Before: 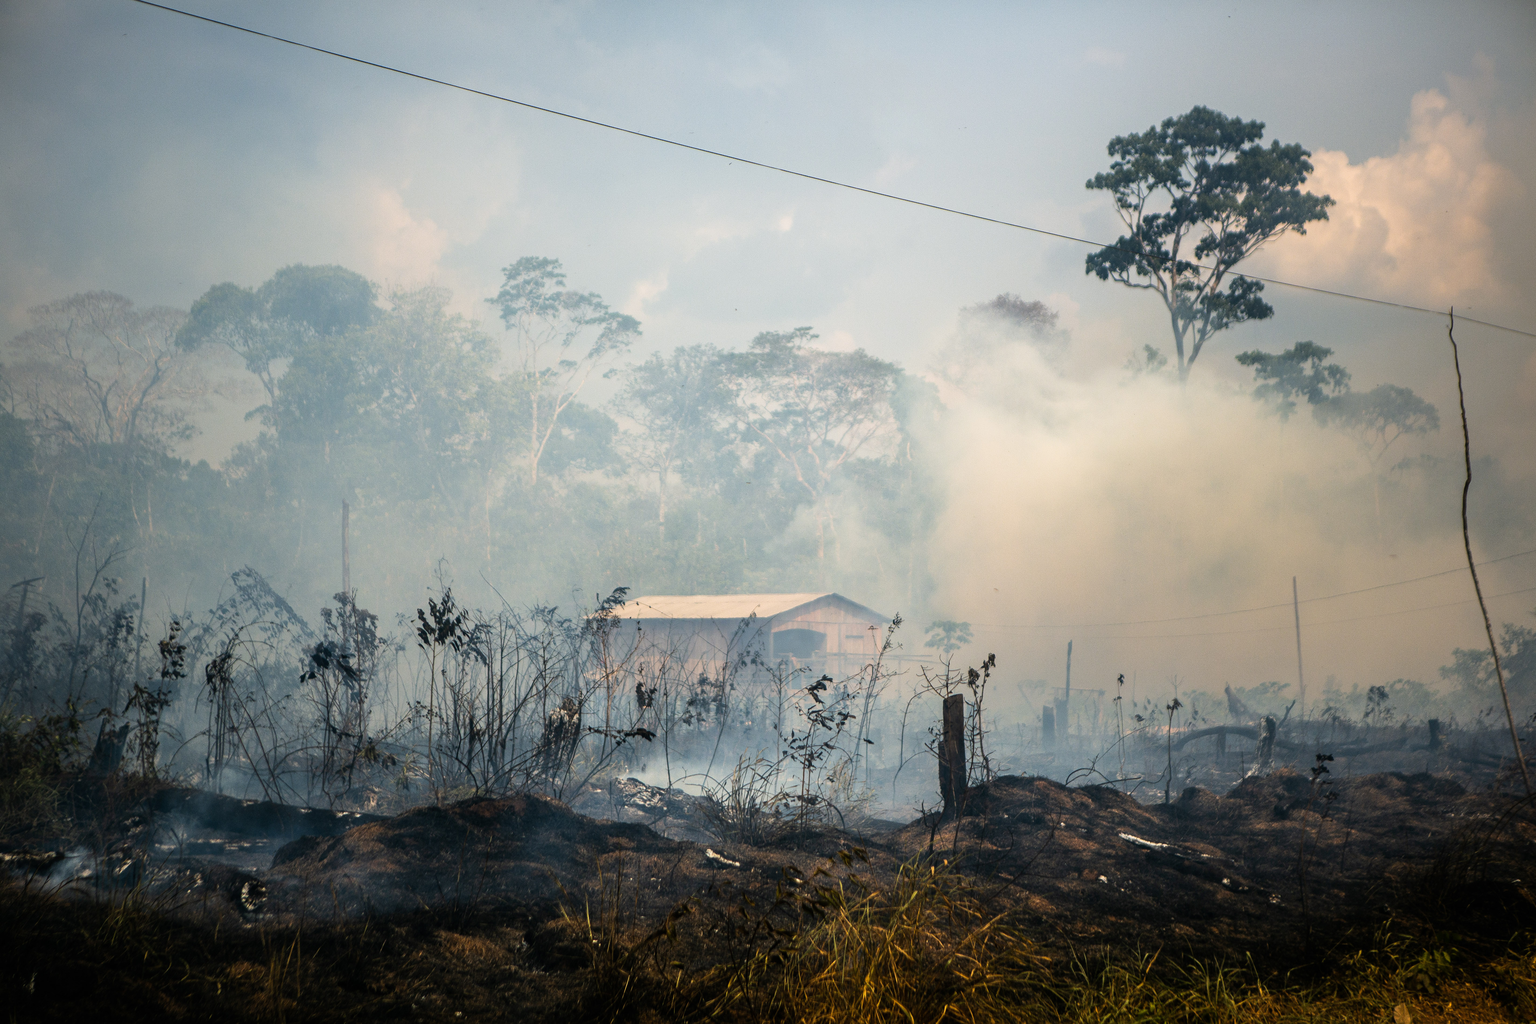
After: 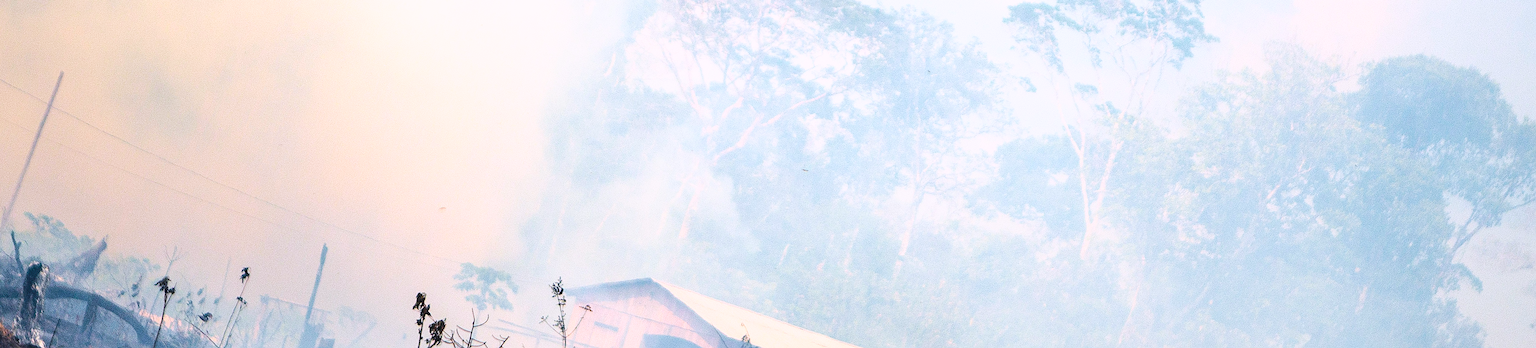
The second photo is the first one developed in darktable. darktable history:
tone curve: curves: ch0 [(0, 0) (0.389, 0.458) (0.745, 0.82) (0.849, 0.917) (0.919, 0.969) (1, 1)]; ch1 [(0, 0) (0.437, 0.404) (0.5, 0.5) (0.529, 0.55) (0.58, 0.6) (0.616, 0.649) (1, 1)]; ch2 [(0, 0) (0.442, 0.428) (0.5, 0.5) (0.525, 0.543) (0.585, 0.62) (1, 1)], color space Lab, independent channels, preserve colors none
crop and rotate: angle 16.12°, top 30.835%, bottom 35.653%
sharpen: on, module defaults
white balance: red 1.004, blue 1.096
base curve: curves: ch0 [(0, 0) (0.036, 0.025) (0.121, 0.166) (0.206, 0.329) (0.605, 0.79) (1, 1)], preserve colors none
rotate and perspective: rotation -1.17°, automatic cropping off
